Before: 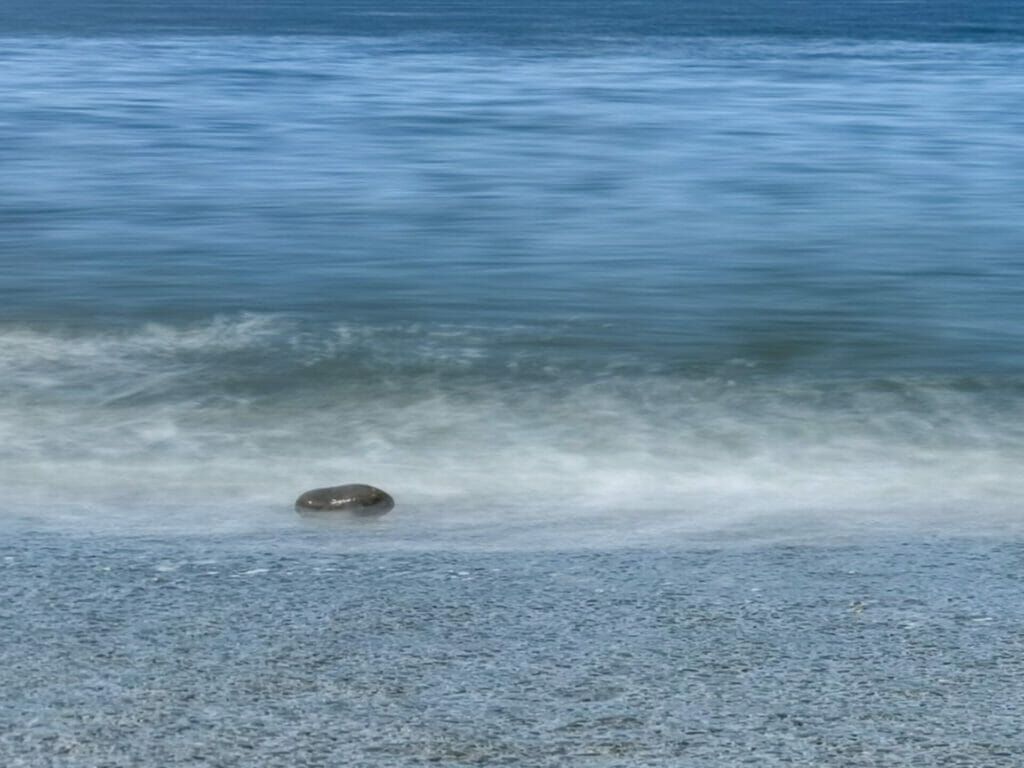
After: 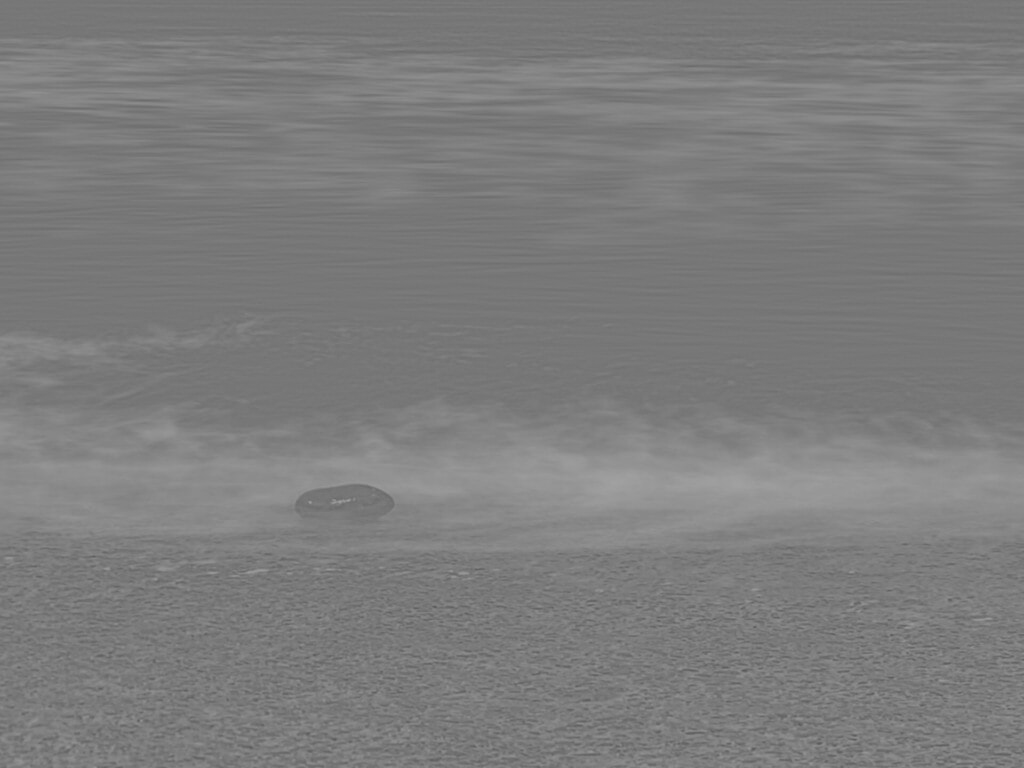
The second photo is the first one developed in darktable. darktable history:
exposure: black level correction 0, exposure 2 EV, compensate highlight preservation false
highpass: sharpness 5.84%, contrast boost 8.44%
